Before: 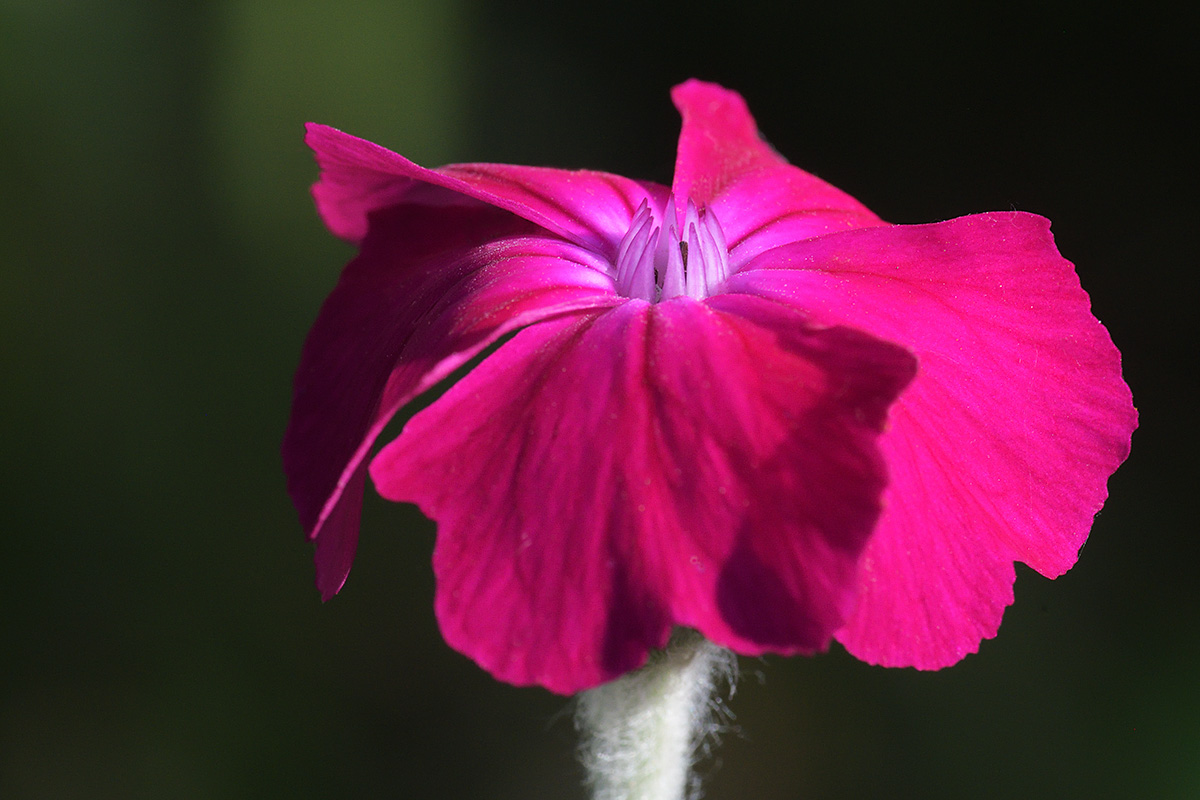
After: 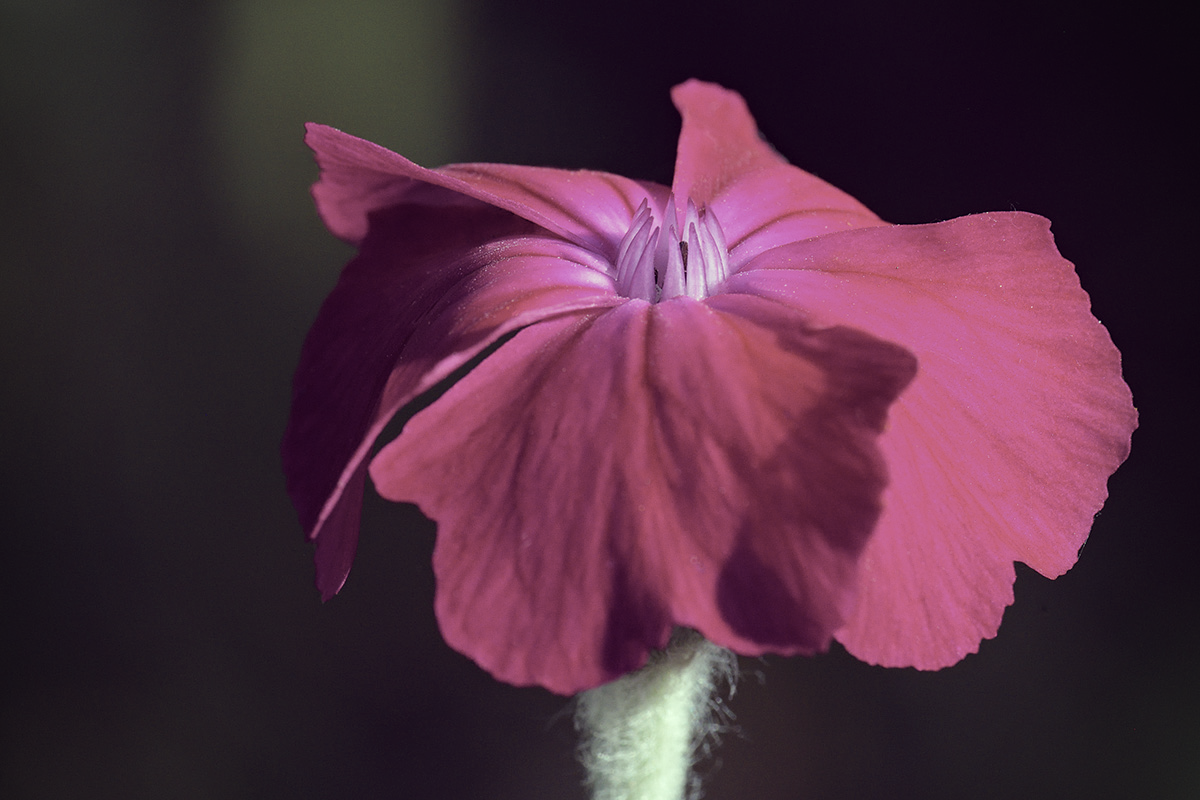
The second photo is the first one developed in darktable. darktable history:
color correction: highlights a* -20.88, highlights b* 20.56, shadows a* 19.67, shadows b* -20.62, saturation 0.461
vignetting: on, module defaults
velvia: on, module defaults
haze removal: compatibility mode true, adaptive false
